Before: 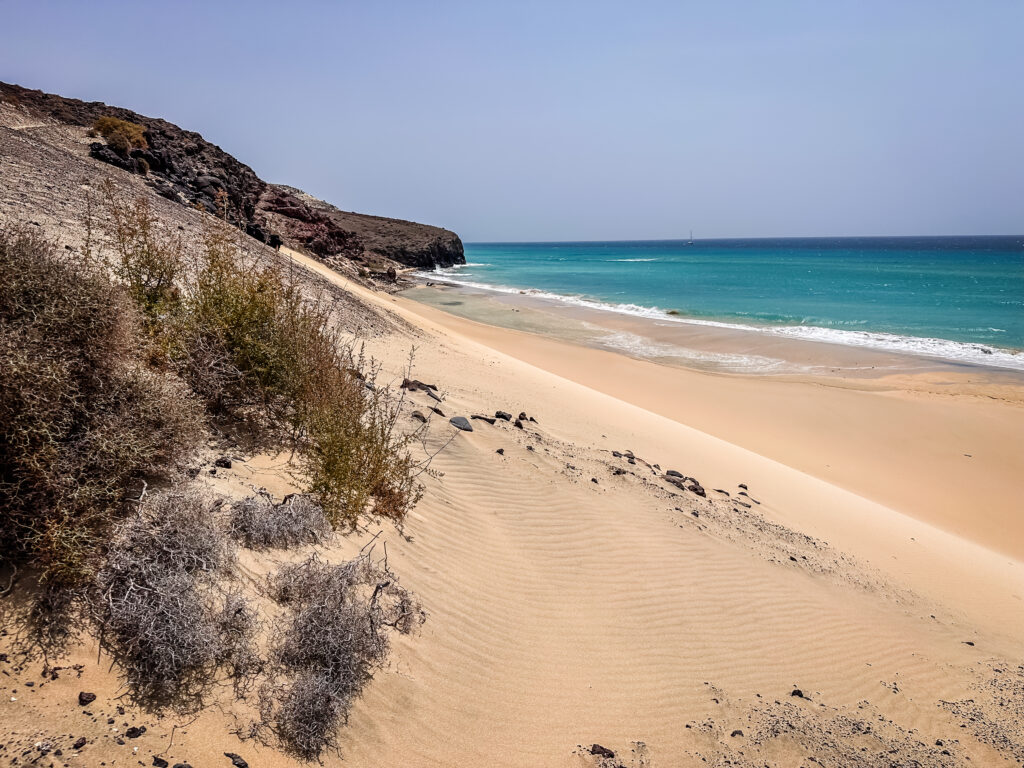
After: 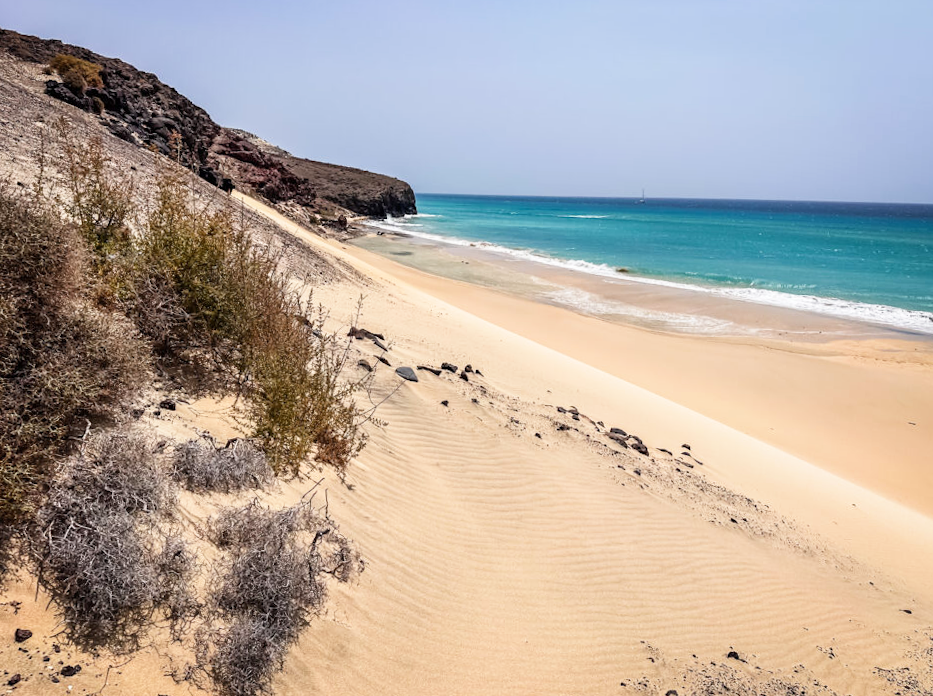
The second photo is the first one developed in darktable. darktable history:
crop and rotate: angle -2.02°, left 3.102%, top 4.348%, right 1.497%, bottom 0.752%
base curve: curves: ch0 [(0, 0) (0.666, 0.806) (1, 1)], preserve colors none
